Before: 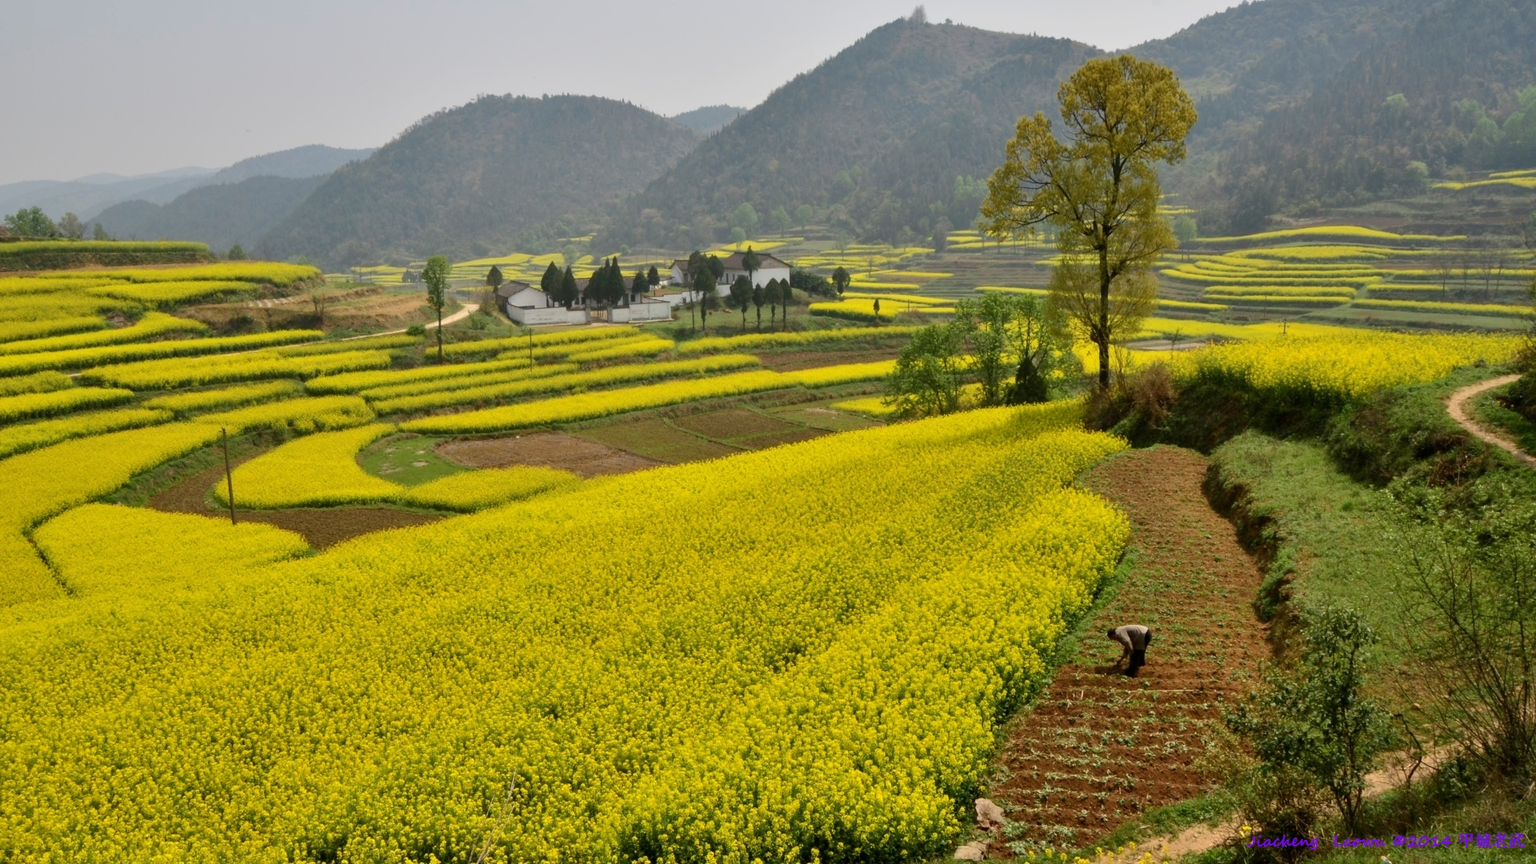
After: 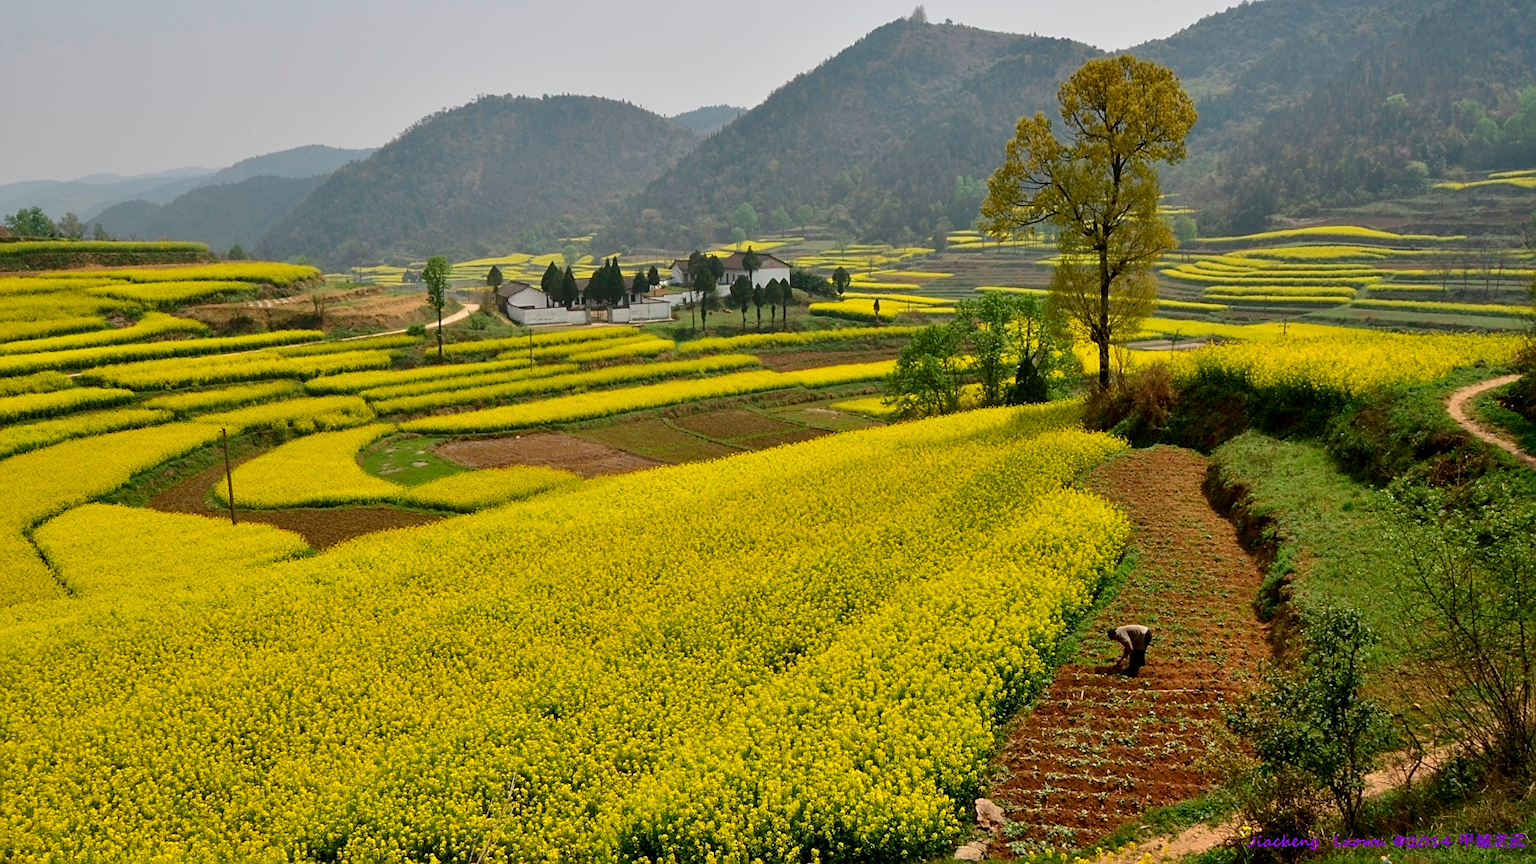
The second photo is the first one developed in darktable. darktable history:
contrast brightness saturation: contrast 0.031, brightness -0.044
sharpen: on, module defaults
